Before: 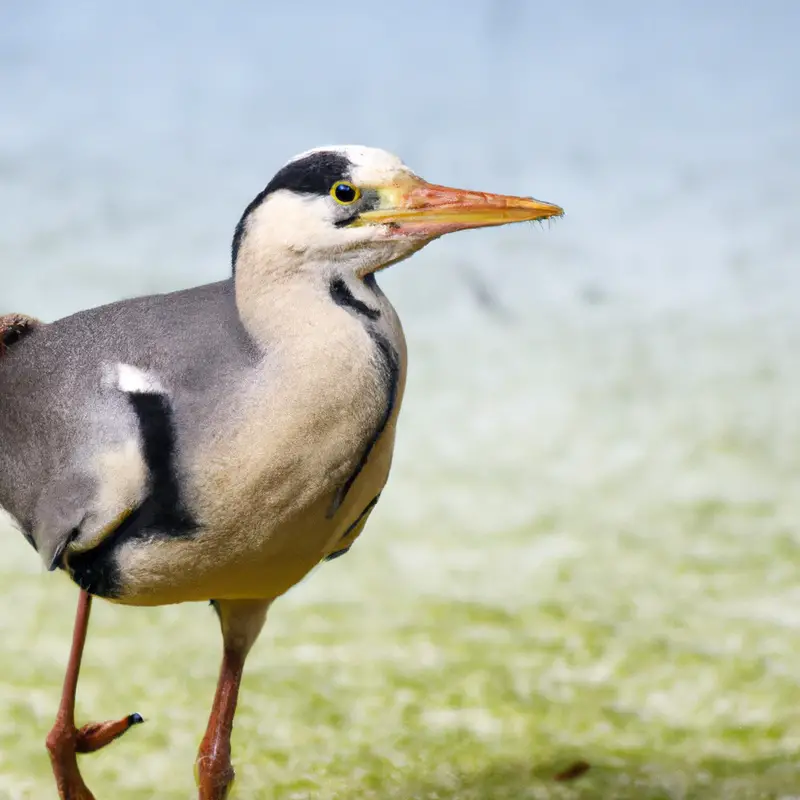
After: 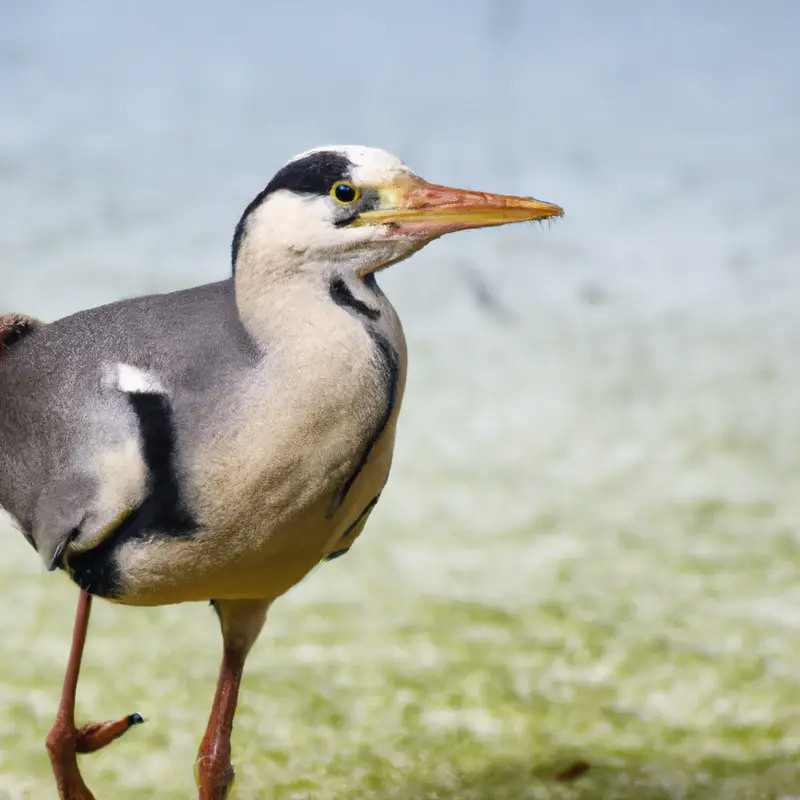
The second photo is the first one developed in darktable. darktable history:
contrast brightness saturation: contrast -0.065, brightness -0.037, saturation -0.108
local contrast: mode bilateral grid, contrast 20, coarseness 50, detail 119%, midtone range 0.2
